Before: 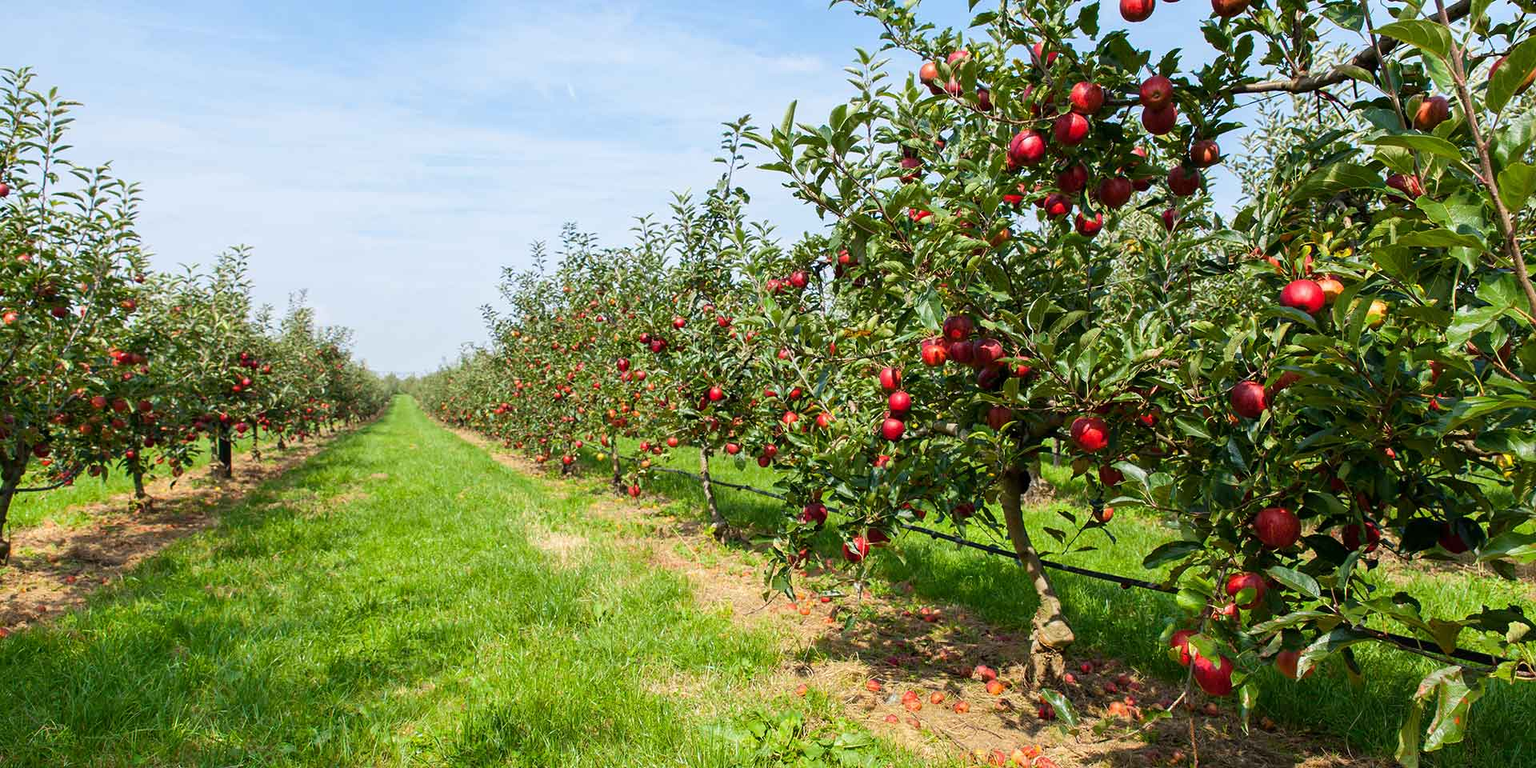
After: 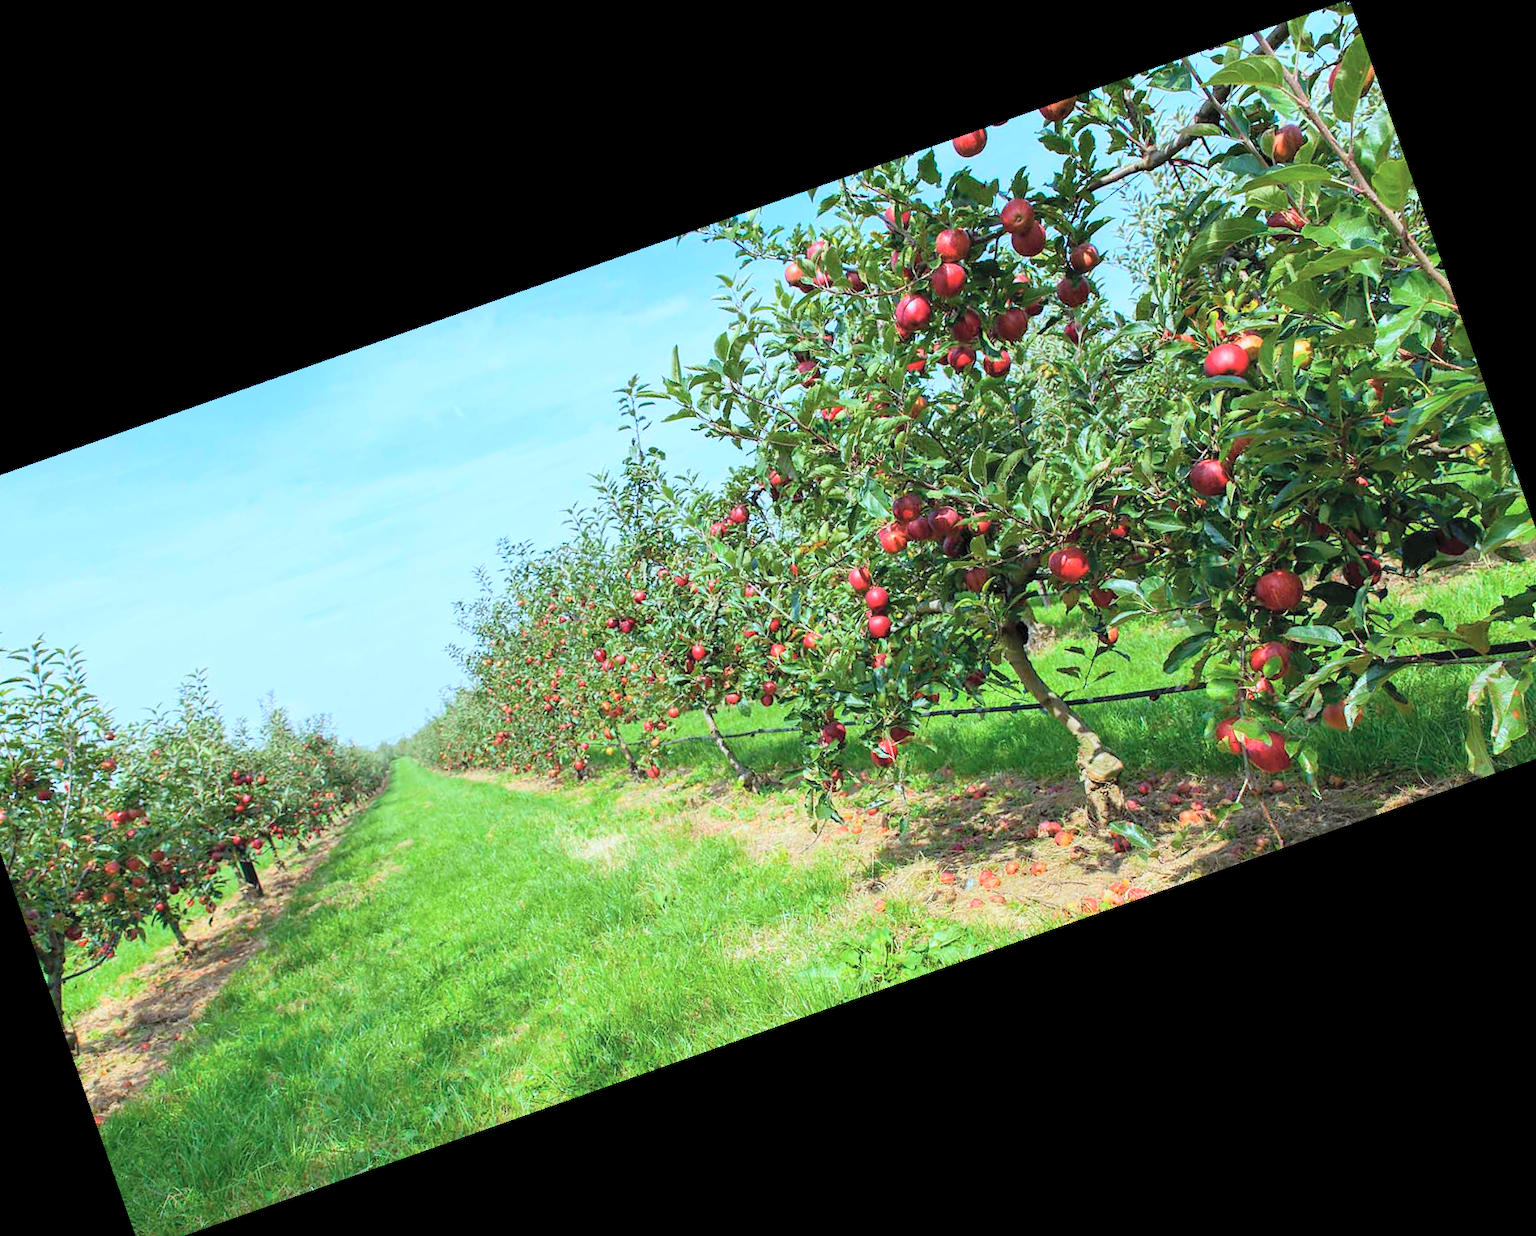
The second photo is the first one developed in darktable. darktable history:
crop and rotate: angle 19.43°, left 6.812%, right 4.125%, bottom 1.087%
color calibration: illuminant as shot in camera, x 0.383, y 0.38, temperature 3949.15 K, gamut compression 1.66
contrast brightness saturation: contrast 0.1, brightness 0.3, saturation 0.14
